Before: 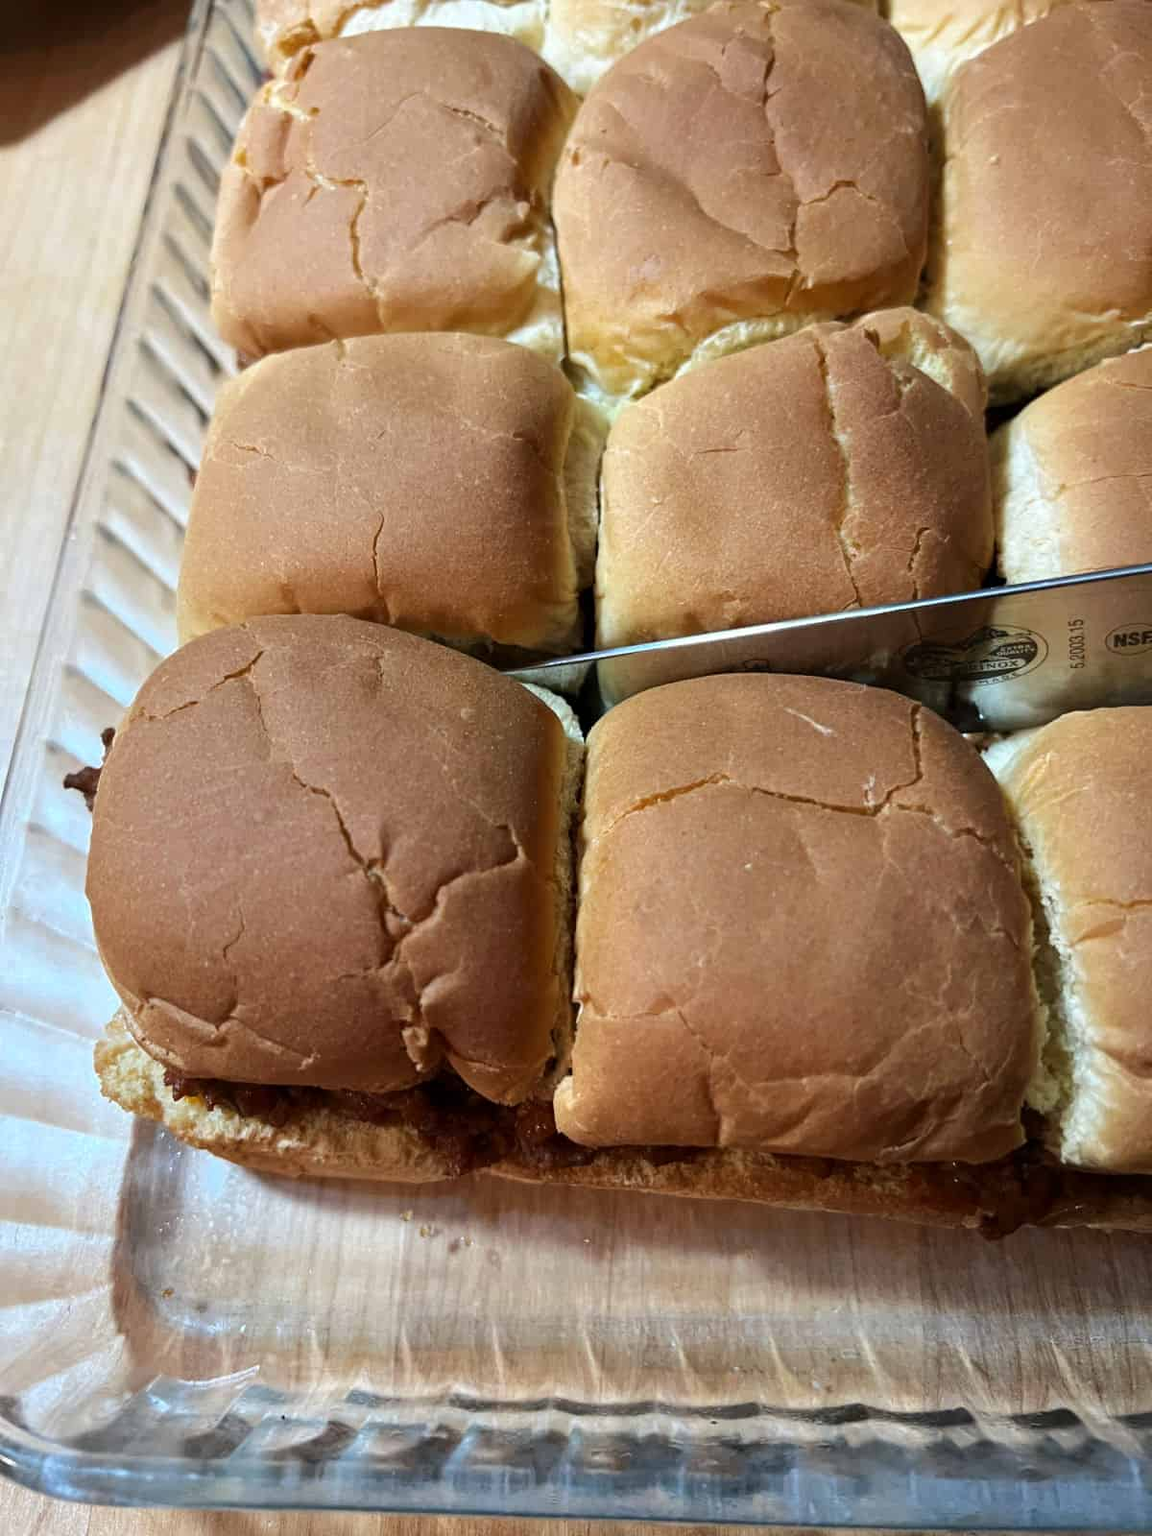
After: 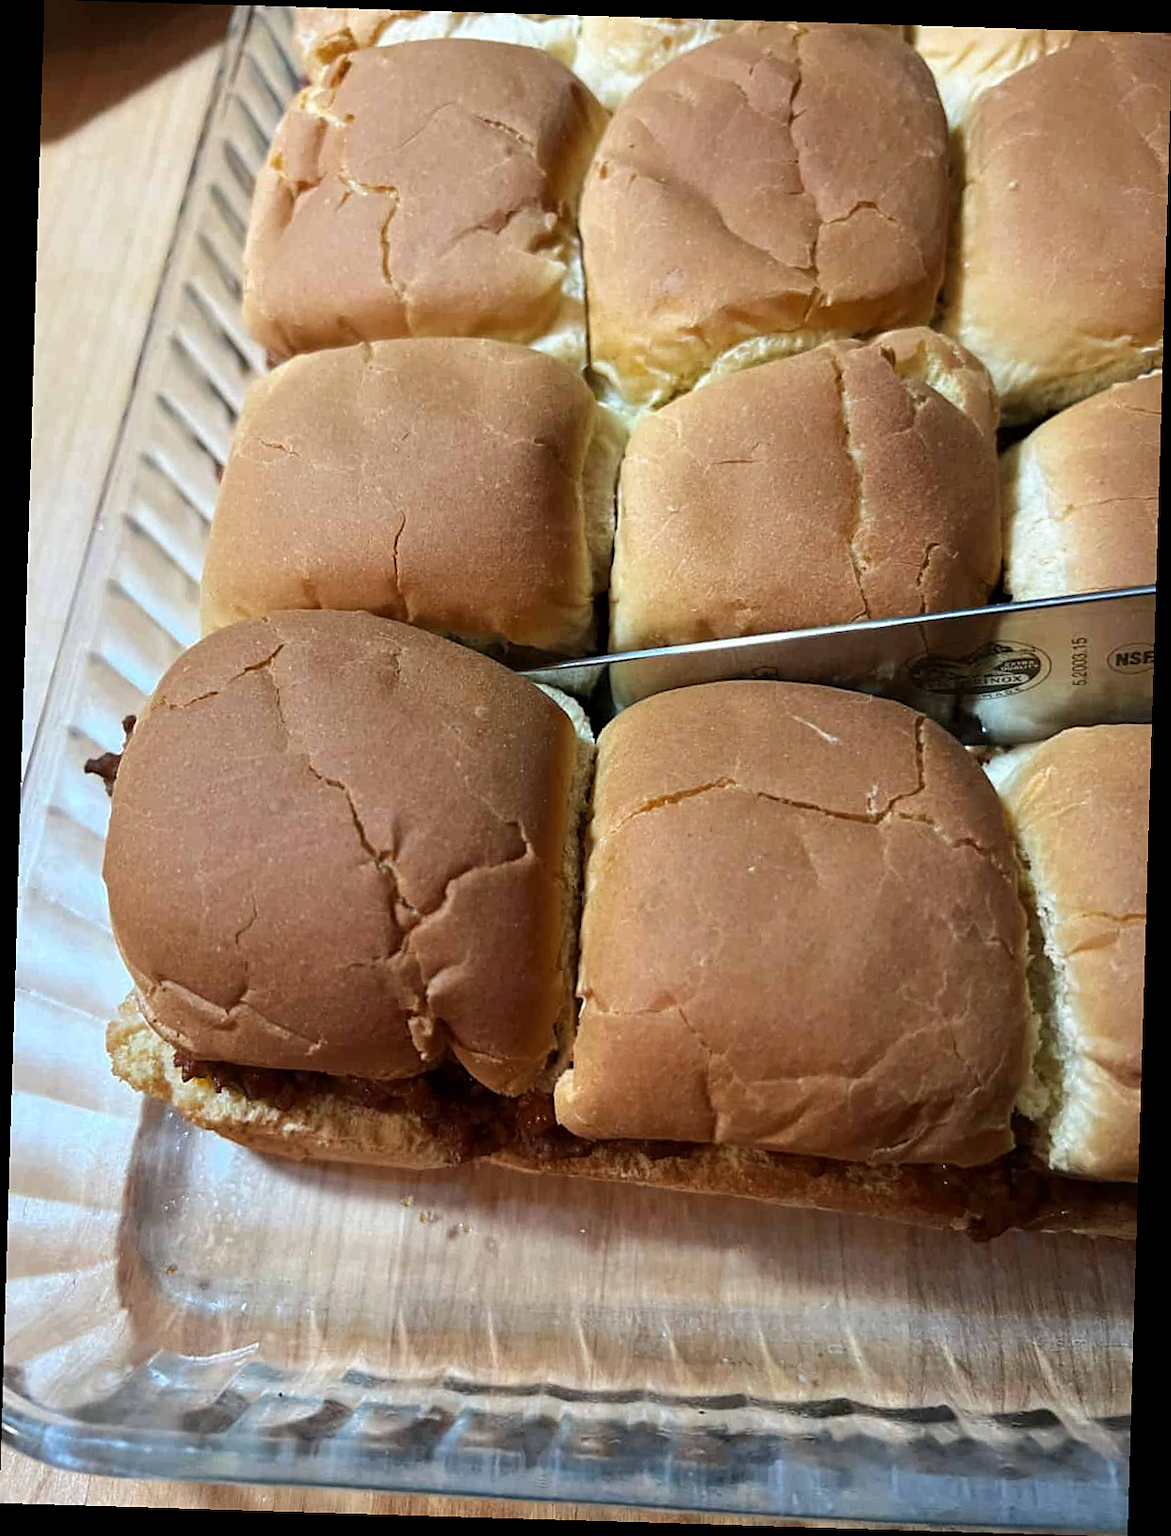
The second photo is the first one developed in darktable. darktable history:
rotate and perspective: rotation 1.72°, automatic cropping off
sharpen: radius 1.559, amount 0.373, threshold 1.271
